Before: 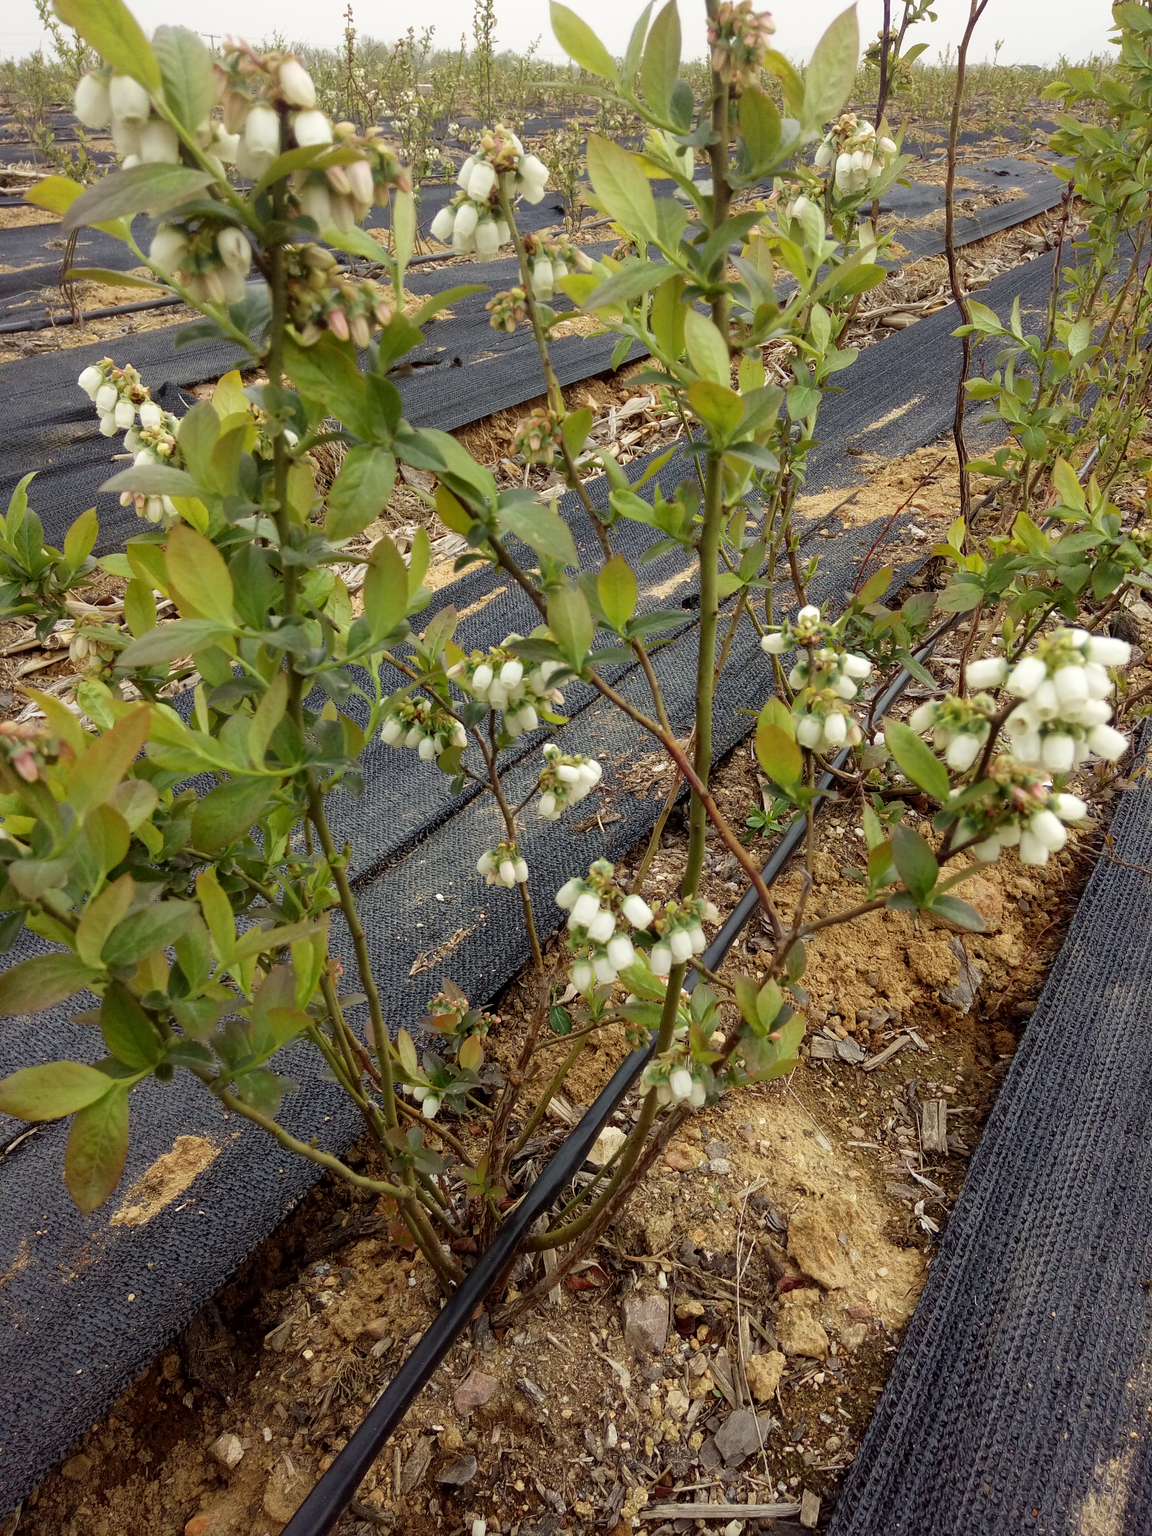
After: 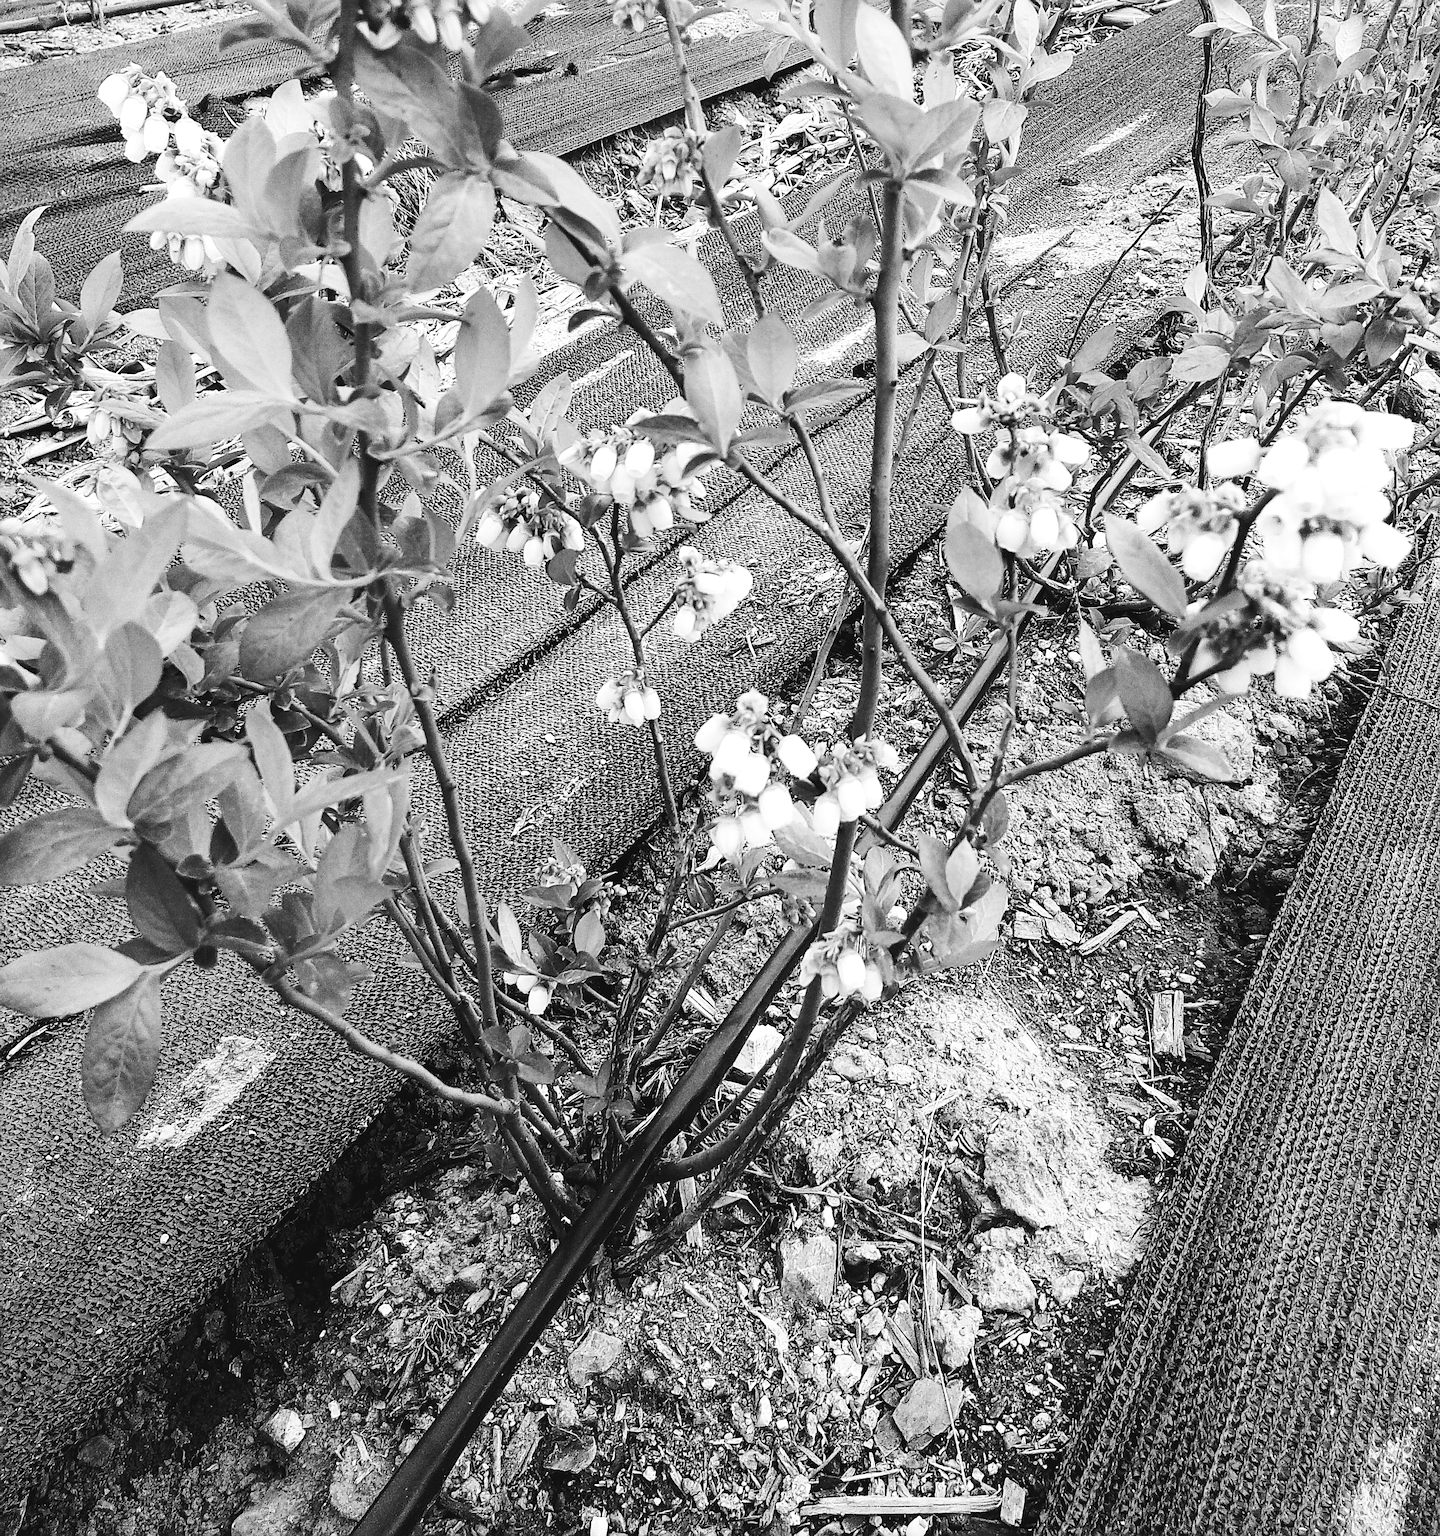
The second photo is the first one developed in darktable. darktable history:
tone equalizer: -8 EV -0.75 EV, -7 EV -0.7 EV, -6 EV -0.6 EV, -5 EV -0.4 EV, -3 EV 0.4 EV, -2 EV 0.6 EV, -1 EV 0.7 EV, +0 EV 0.75 EV, edges refinement/feathering 500, mask exposure compensation -1.57 EV, preserve details no
crop and rotate: top 19.998%
white balance: red 0.766, blue 1.537
contrast brightness saturation: contrast 0.15, brightness -0.01, saturation 0.1
sharpen: radius 2.584, amount 0.688
base curve: curves: ch0 [(0, 0.007) (0.028, 0.063) (0.121, 0.311) (0.46, 0.743) (0.859, 0.957) (1, 1)], preserve colors none
monochrome: on, module defaults
